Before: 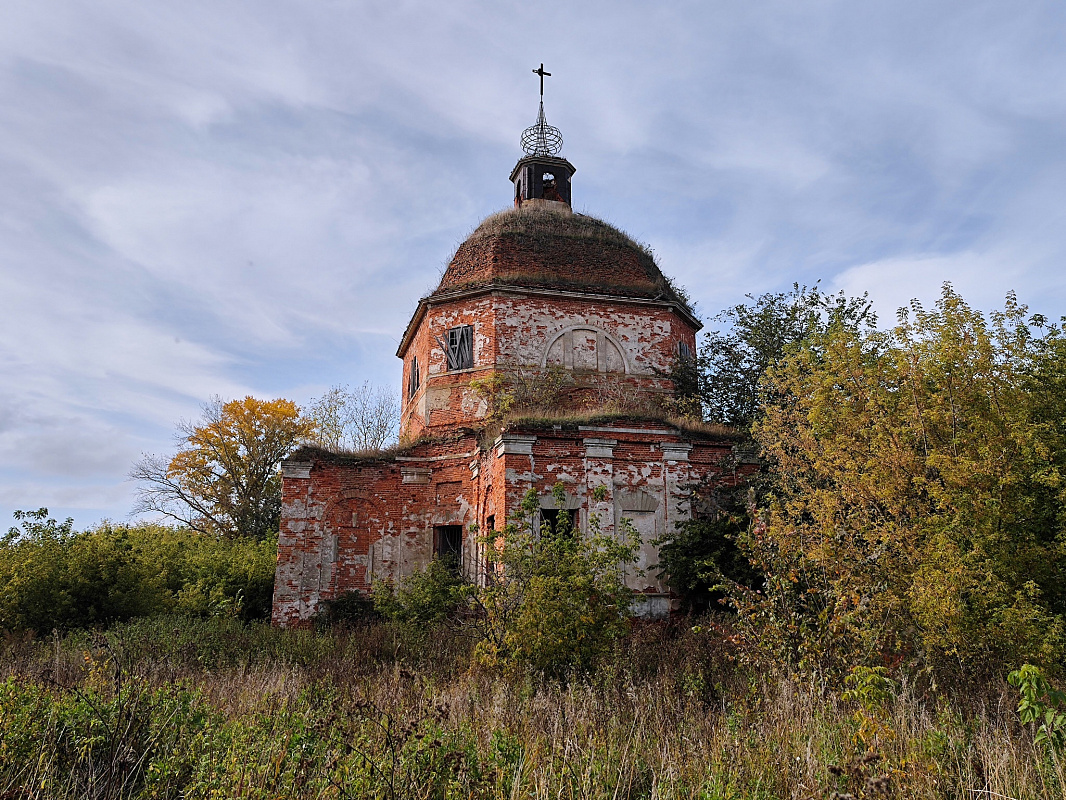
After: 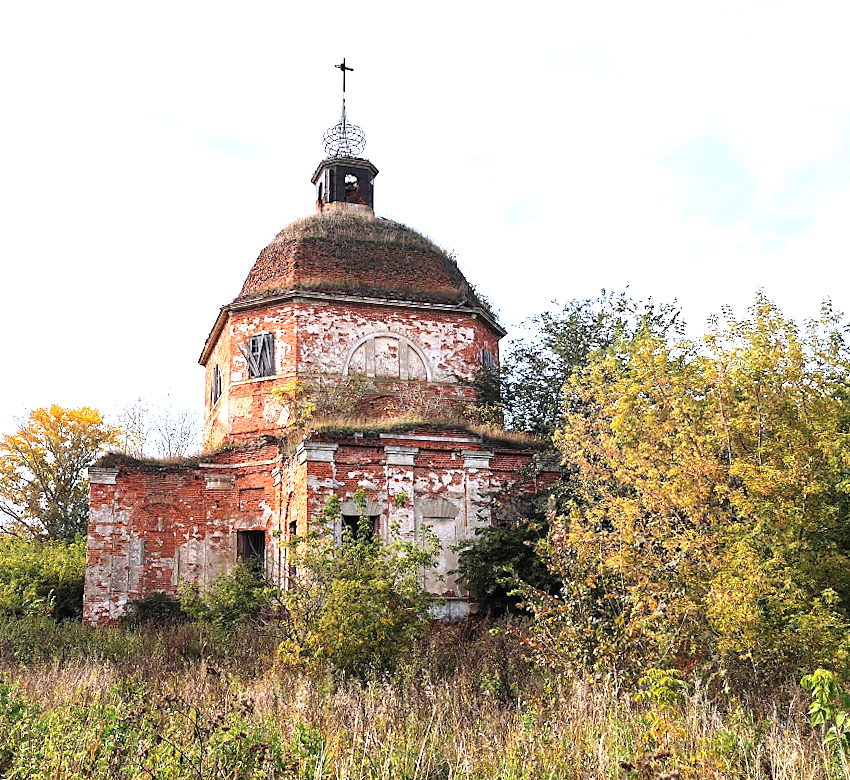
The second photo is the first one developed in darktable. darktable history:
crop: left 16.145%
rotate and perspective: rotation 0.074°, lens shift (vertical) 0.096, lens shift (horizontal) -0.041, crop left 0.043, crop right 0.952, crop top 0.024, crop bottom 0.979
exposure: black level correction 0, exposure 1.5 EV, compensate exposure bias true, compensate highlight preservation false
